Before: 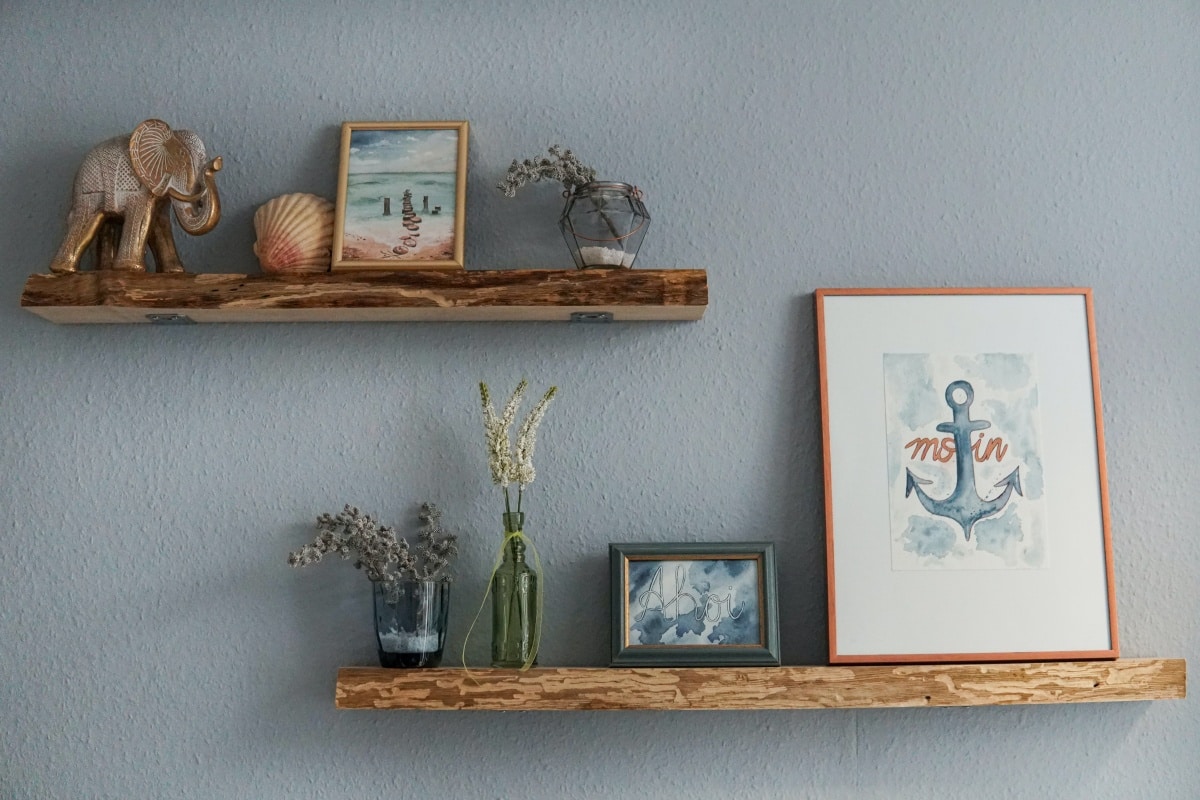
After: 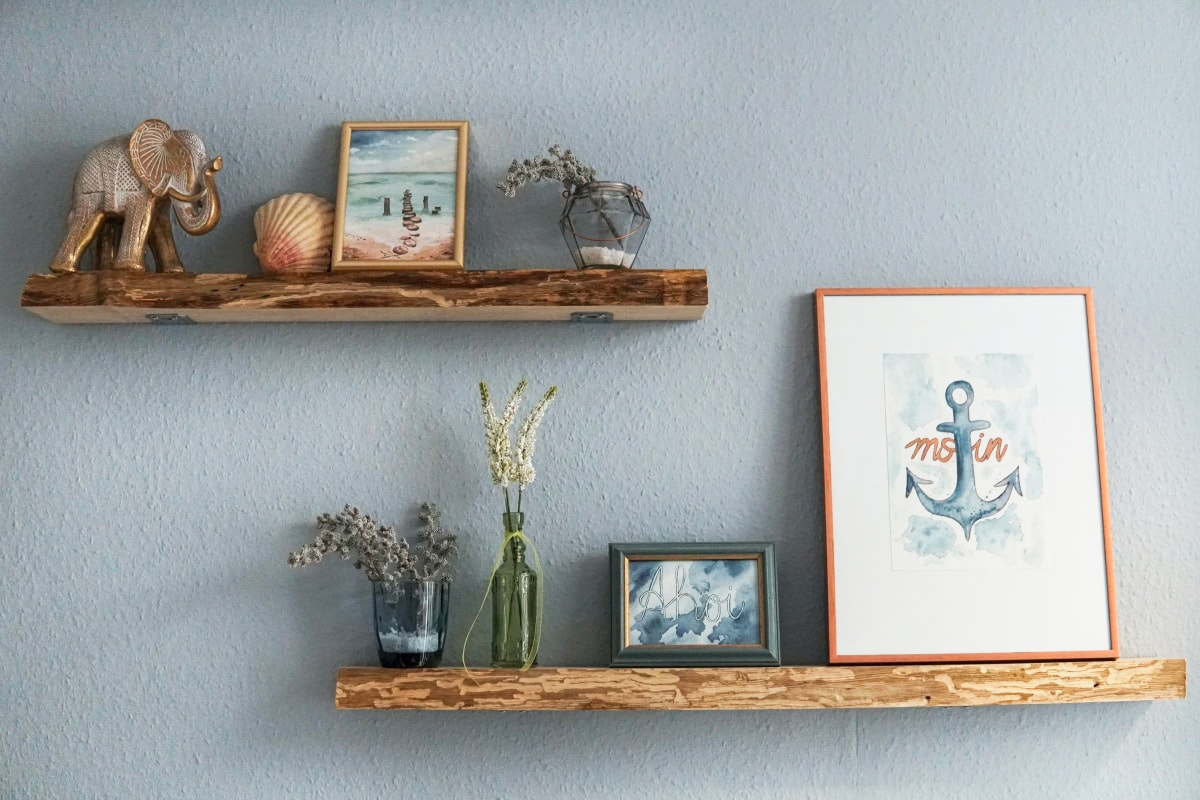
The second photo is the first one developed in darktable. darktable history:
fill light: on, module defaults
base curve: curves: ch0 [(0, 0) (0.579, 0.807) (1, 1)], preserve colors none
